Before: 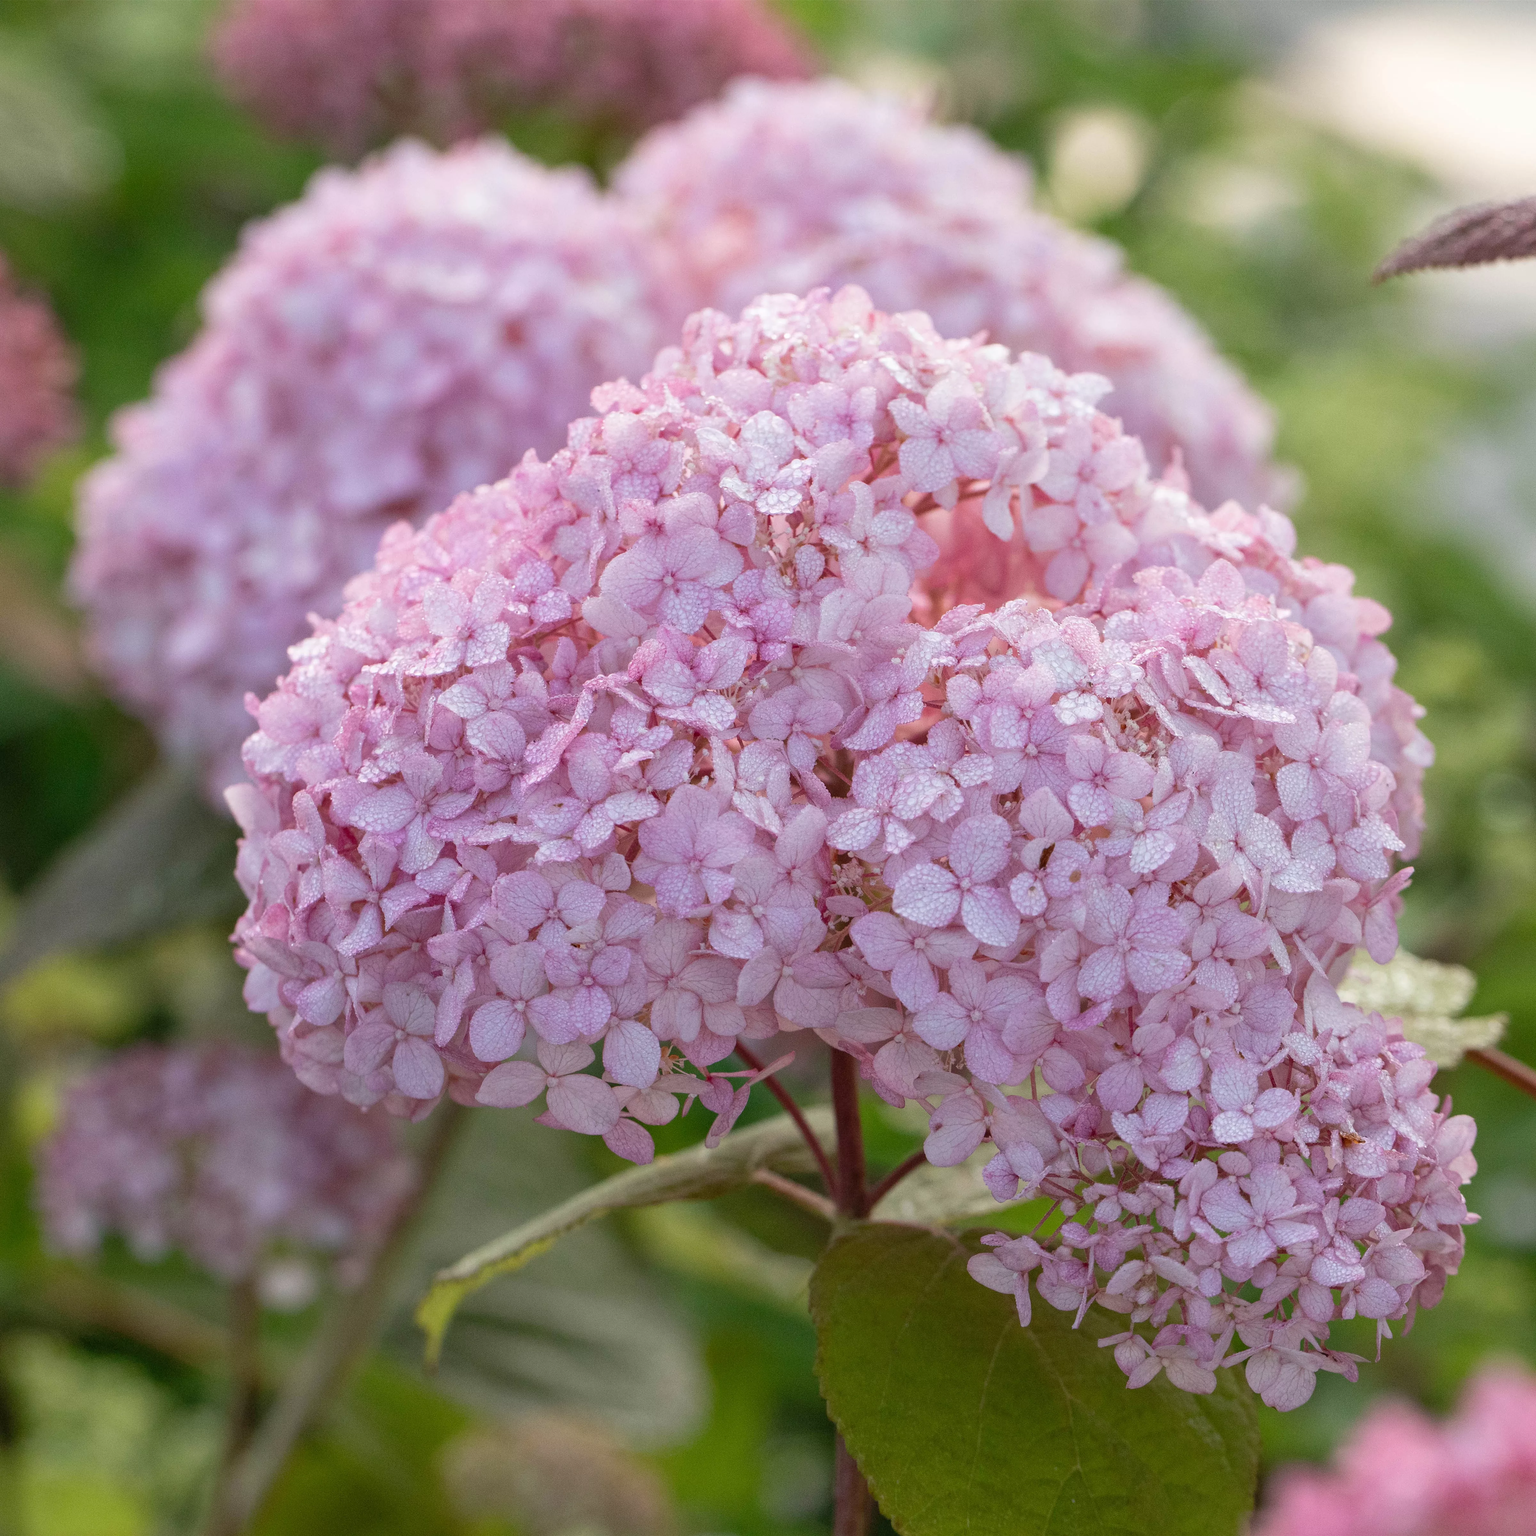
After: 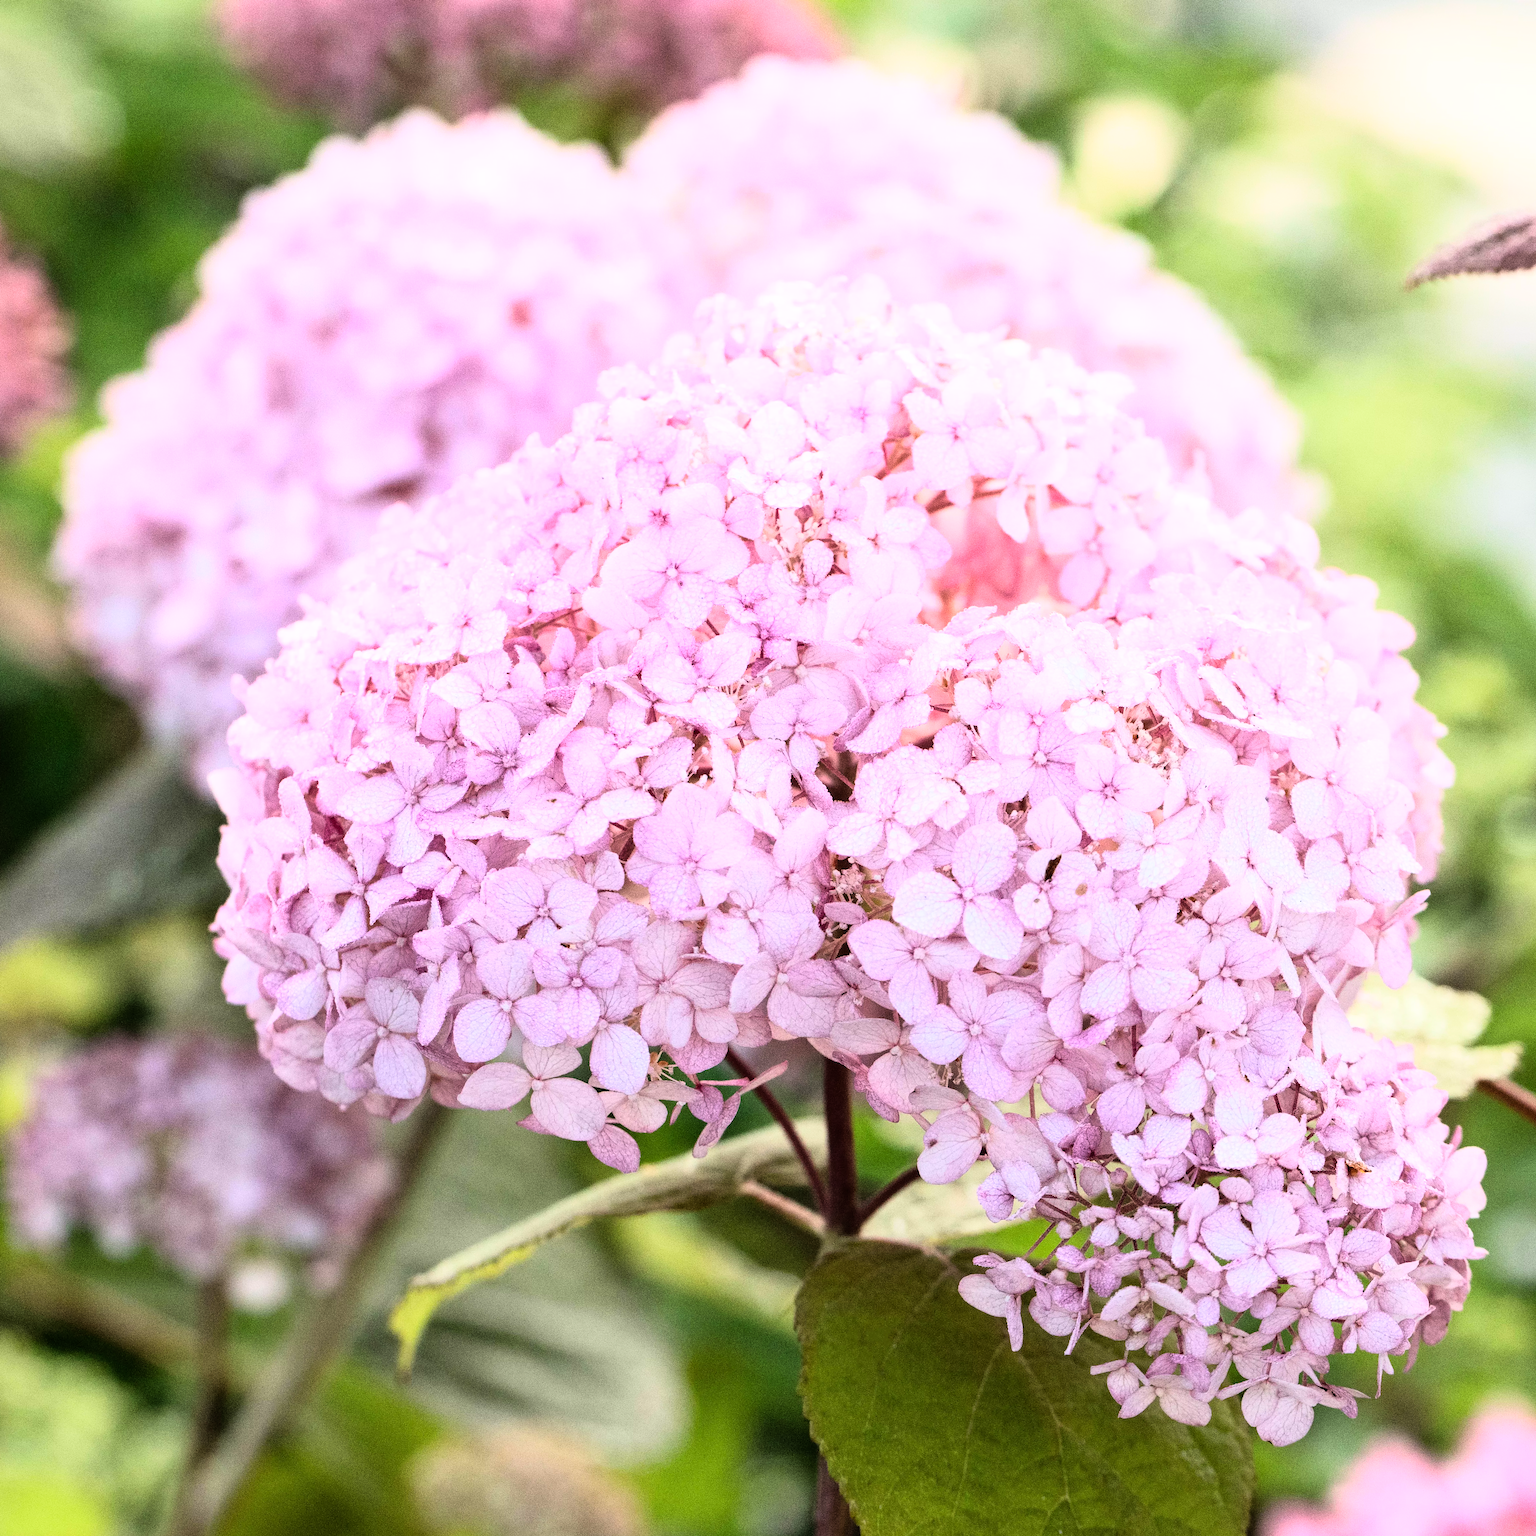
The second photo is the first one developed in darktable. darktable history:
crop and rotate: angle -1.69°
rgb curve: curves: ch0 [(0, 0) (0.21, 0.15) (0.24, 0.21) (0.5, 0.75) (0.75, 0.96) (0.89, 0.99) (1, 1)]; ch1 [(0, 0.02) (0.21, 0.13) (0.25, 0.2) (0.5, 0.67) (0.75, 0.9) (0.89, 0.97) (1, 1)]; ch2 [(0, 0.02) (0.21, 0.13) (0.25, 0.2) (0.5, 0.67) (0.75, 0.9) (0.89, 0.97) (1, 1)], compensate middle gray true
